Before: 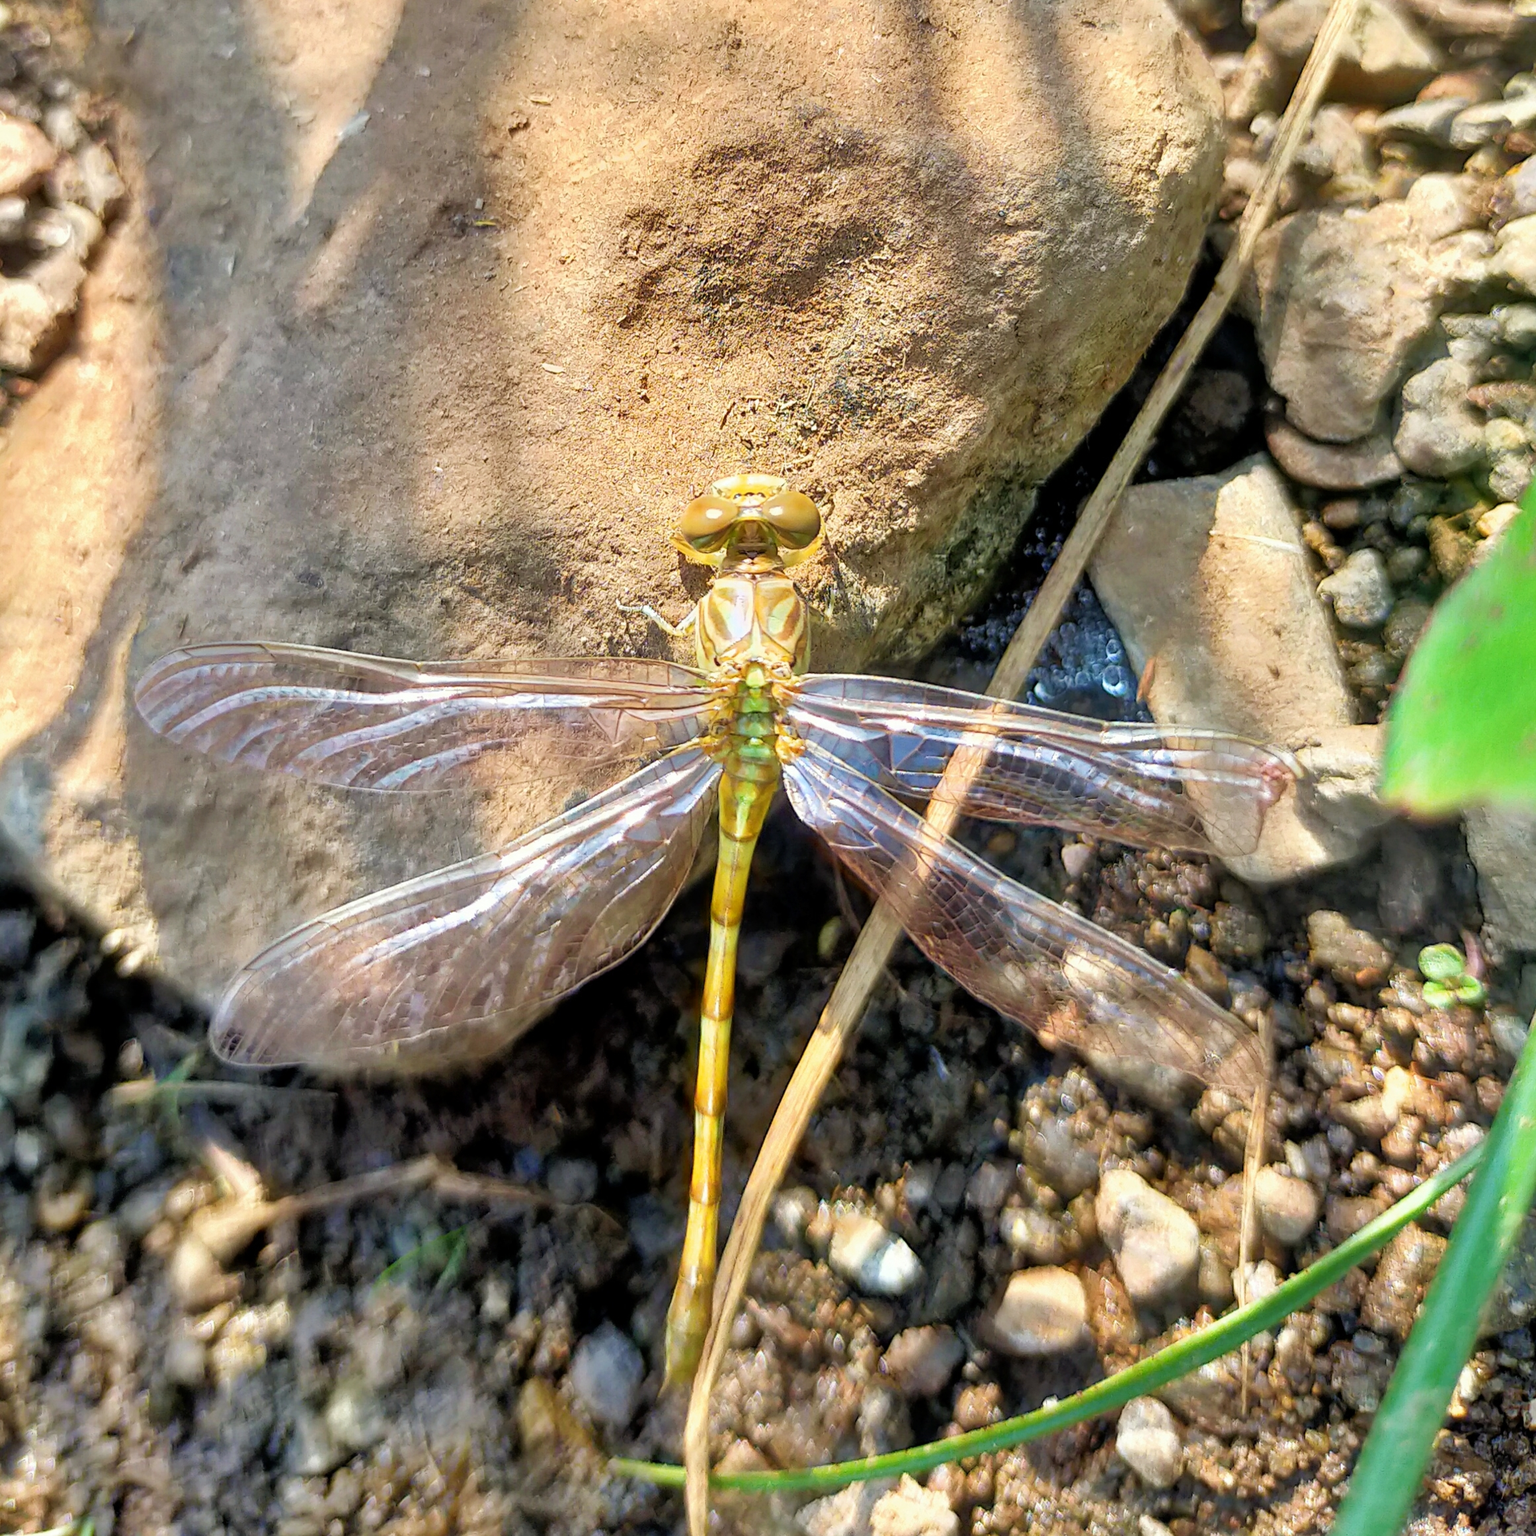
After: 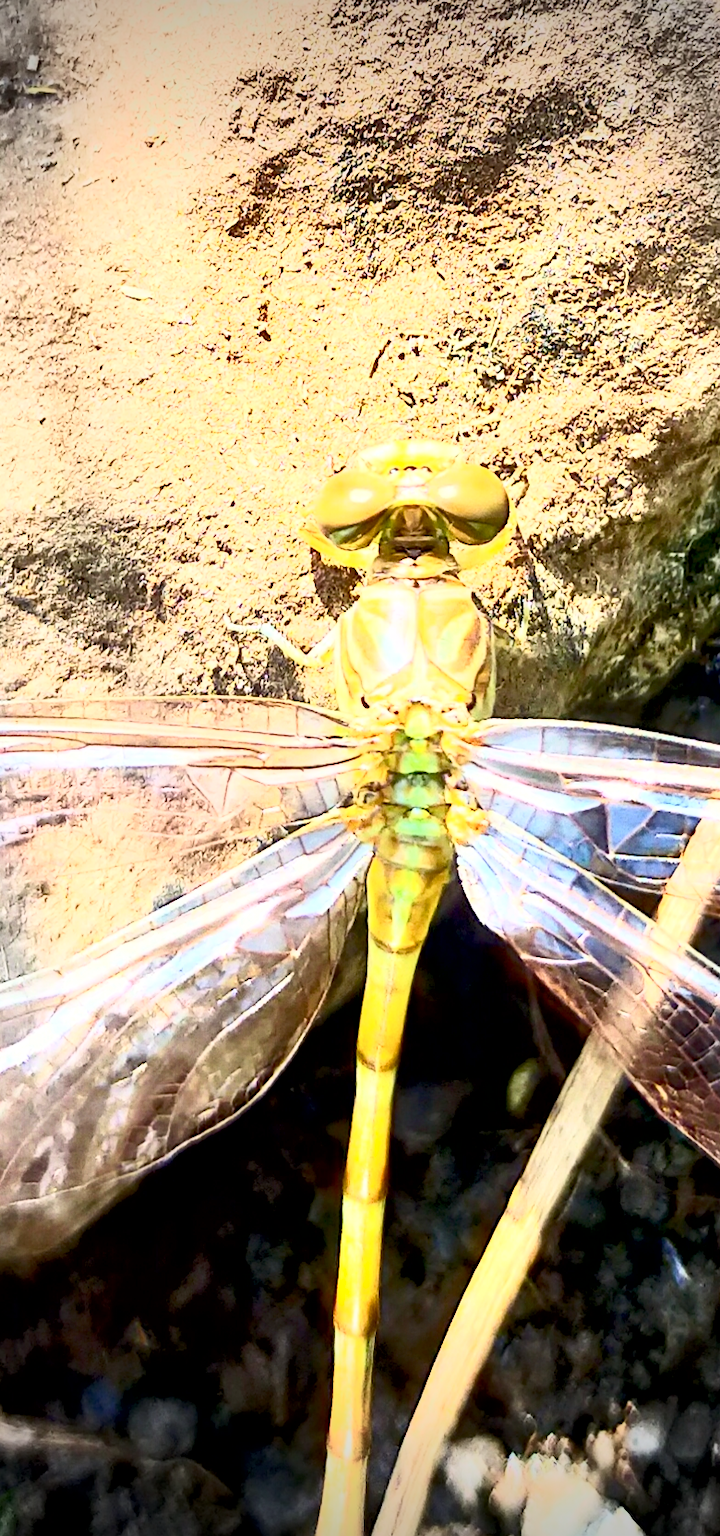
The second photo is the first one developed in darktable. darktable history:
contrast brightness saturation: contrast 0.631, brightness 0.358, saturation 0.149
vignetting: fall-off start 100.62%, width/height ratio 1.309
crop and rotate: left 29.664%, top 10.366%, right 36.68%, bottom 17.997%
exposure: black level correction 0.01, exposure 0.116 EV, compensate exposure bias true, compensate highlight preservation false
